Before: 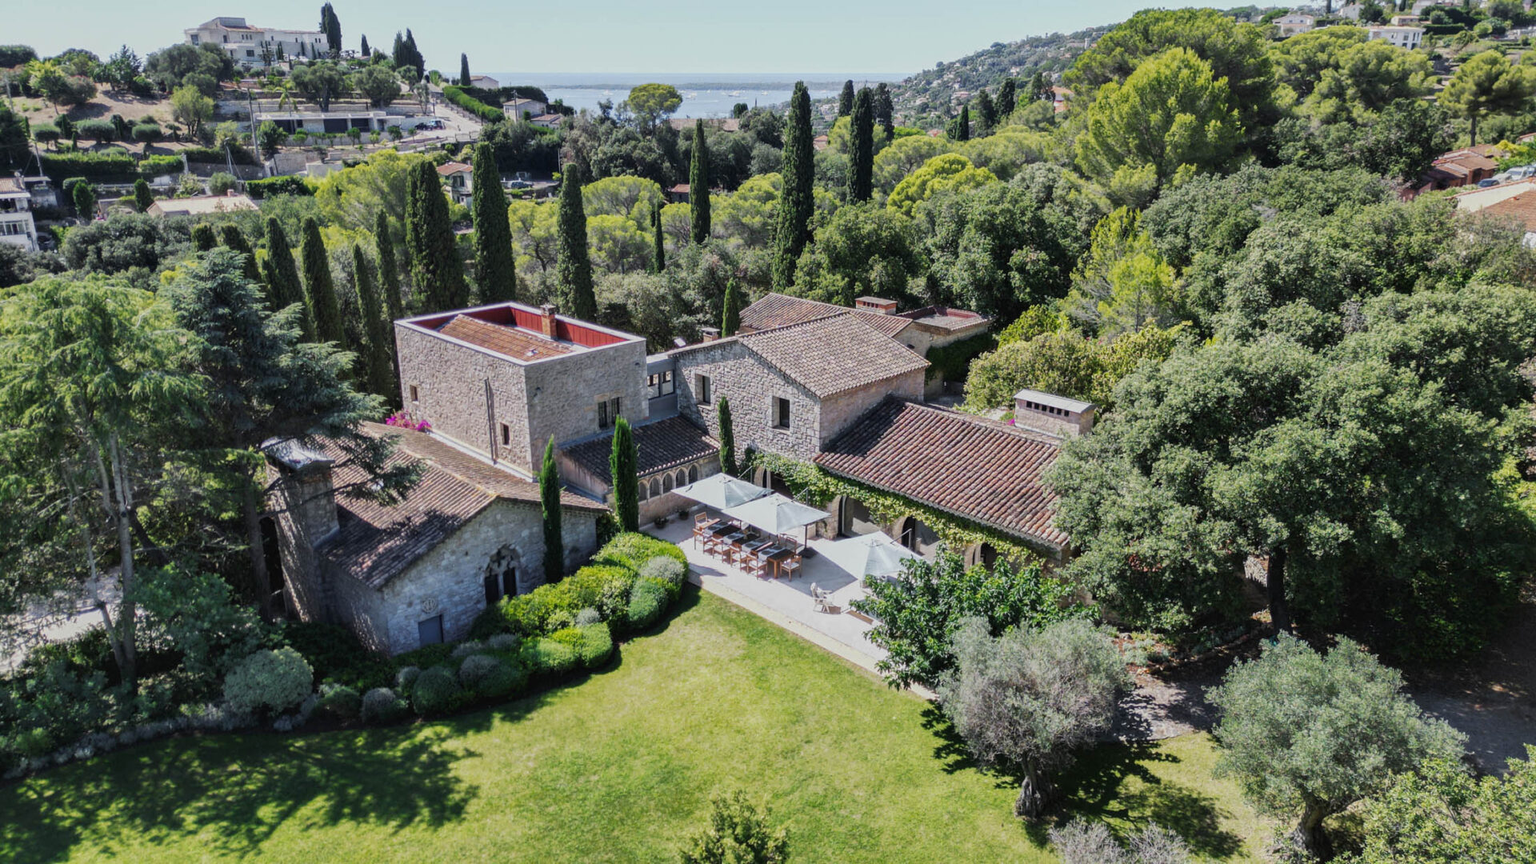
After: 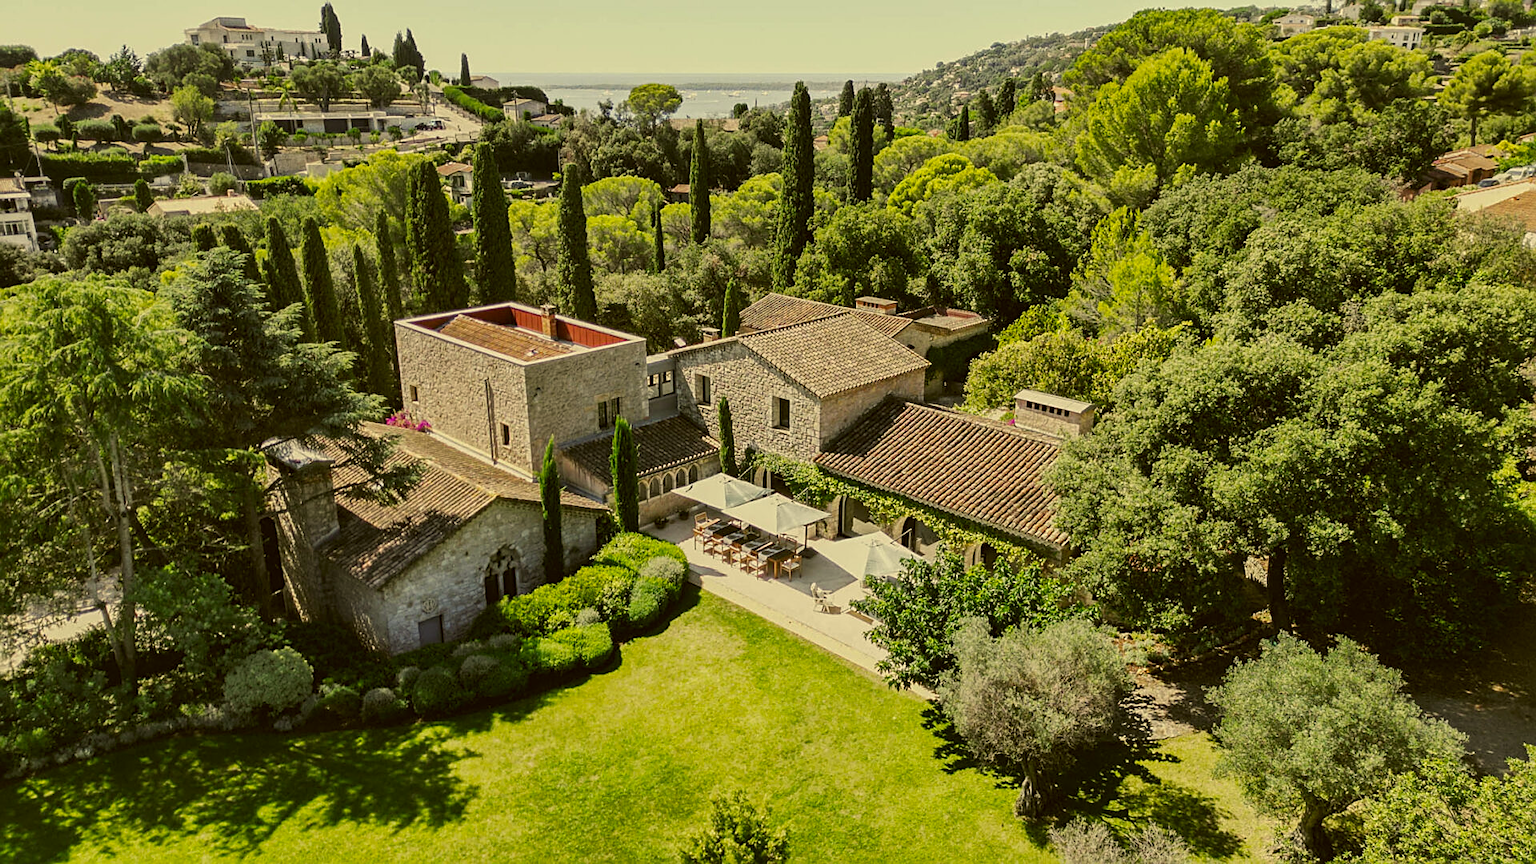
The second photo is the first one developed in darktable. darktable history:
sharpen: on, module defaults
color correction: highlights a* 0.162, highlights b* 29.53, shadows a* -0.162, shadows b* 21.09
